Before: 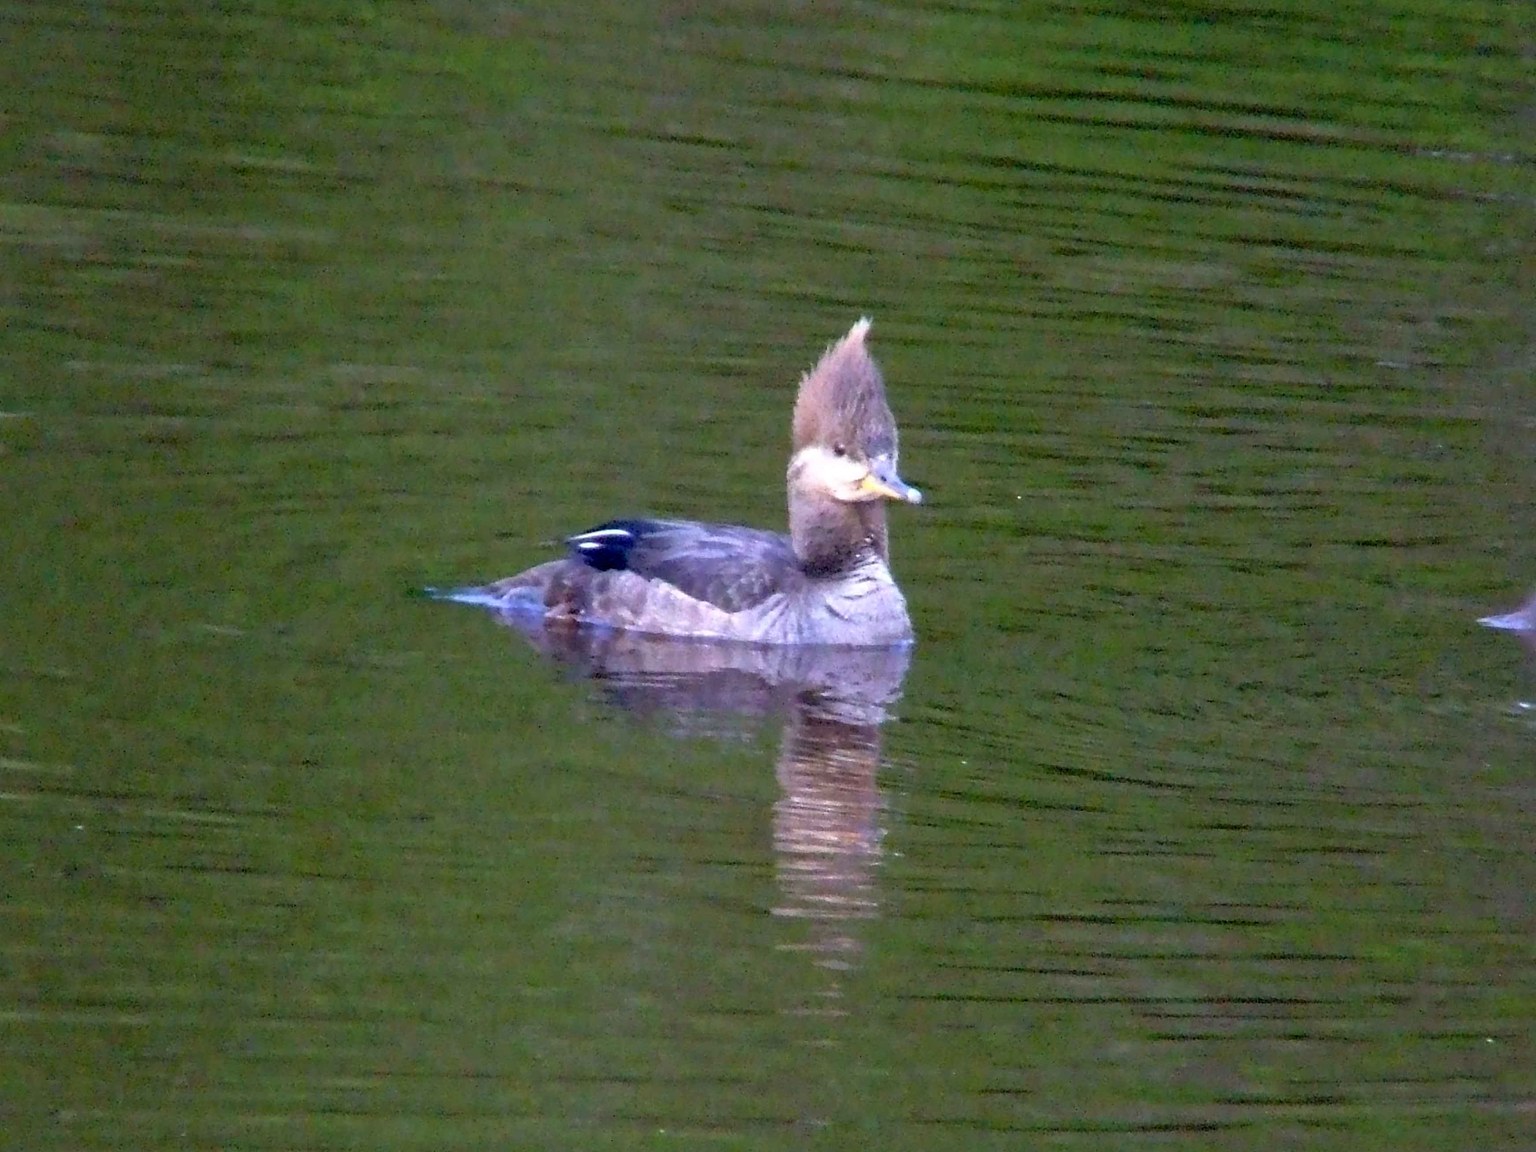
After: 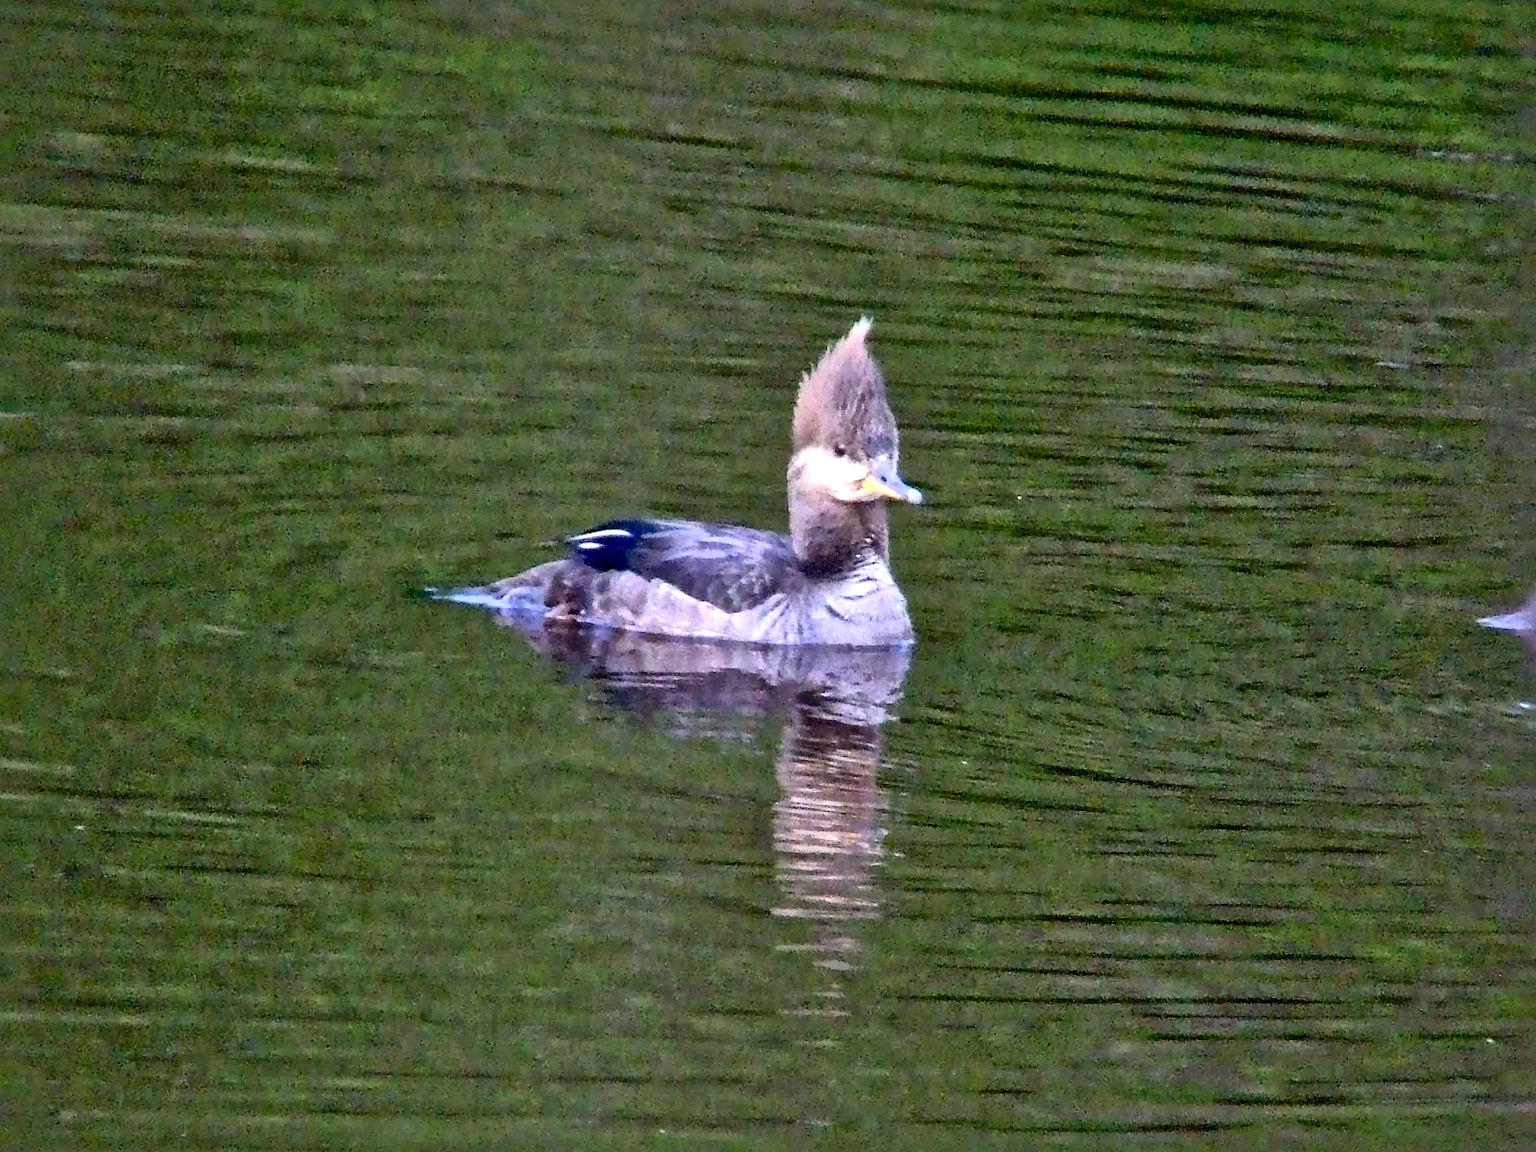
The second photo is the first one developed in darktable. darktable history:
shadows and highlights: on, module defaults
tone curve: curves: ch0 [(0, 0) (0.003, 0.025) (0.011, 0.025) (0.025, 0.025) (0.044, 0.026) (0.069, 0.033) (0.1, 0.053) (0.136, 0.078) (0.177, 0.108) (0.224, 0.153) (0.277, 0.213) (0.335, 0.286) (0.399, 0.372) (0.468, 0.467) (0.543, 0.565) (0.623, 0.675) (0.709, 0.775) (0.801, 0.863) (0.898, 0.936) (1, 1)], color space Lab, independent channels
local contrast: mode bilateral grid, contrast 26, coarseness 59, detail 152%, midtone range 0.2
sharpen: on, module defaults
